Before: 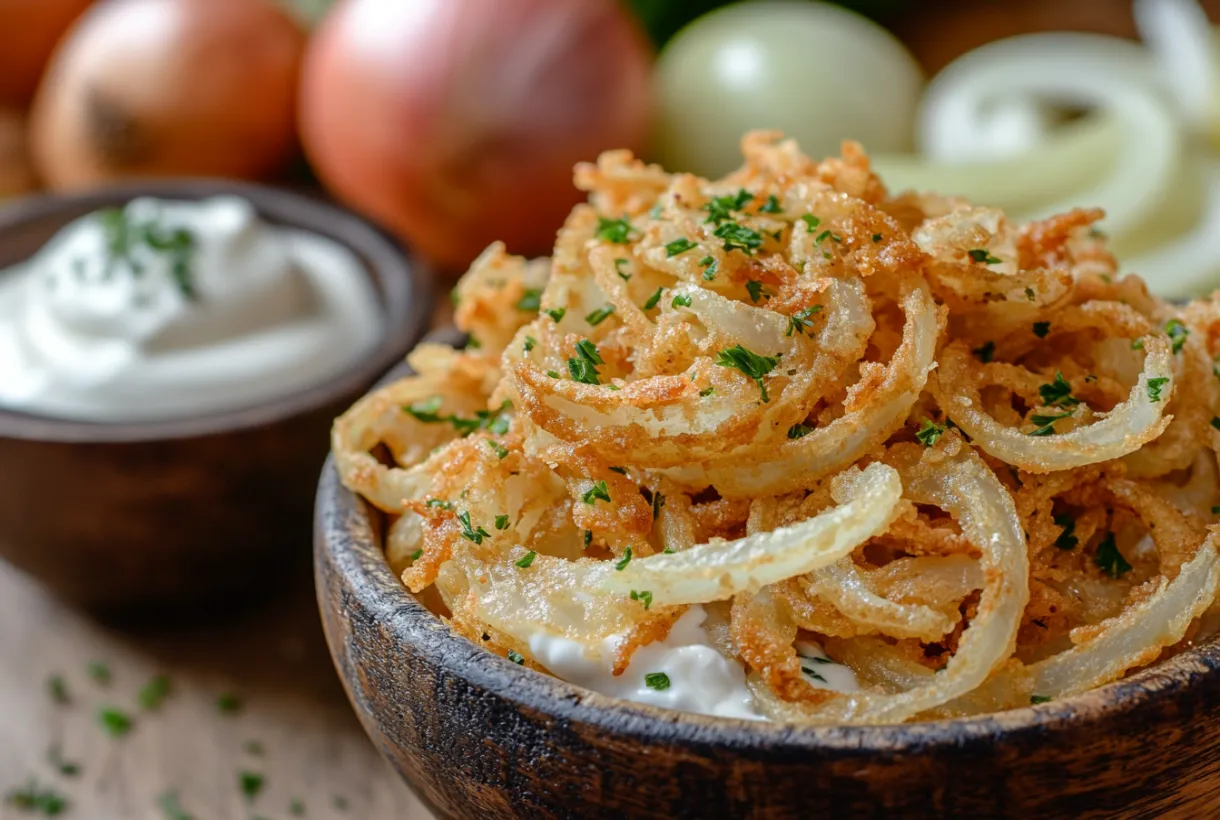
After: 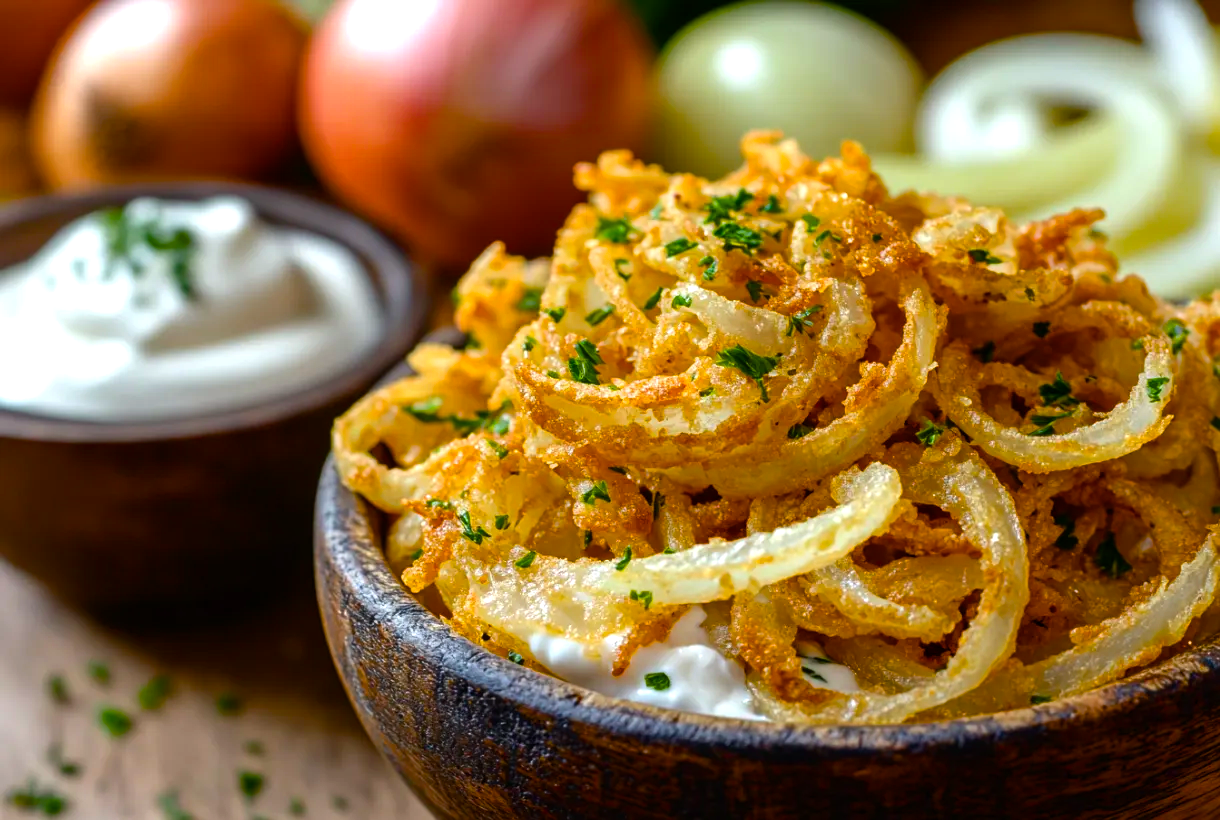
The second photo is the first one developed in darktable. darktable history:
shadows and highlights: shadows -24.28, highlights 49.77, soften with gaussian
color balance rgb: linear chroma grading › global chroma 9%, perceptual saturation grading › global saturation 36%, perceptual saturation grading › shadows 35%, perceptual brilliance grading › global brilliance 15%, perceptual brilliance grading › shadows -35%, global vibrance 15%
